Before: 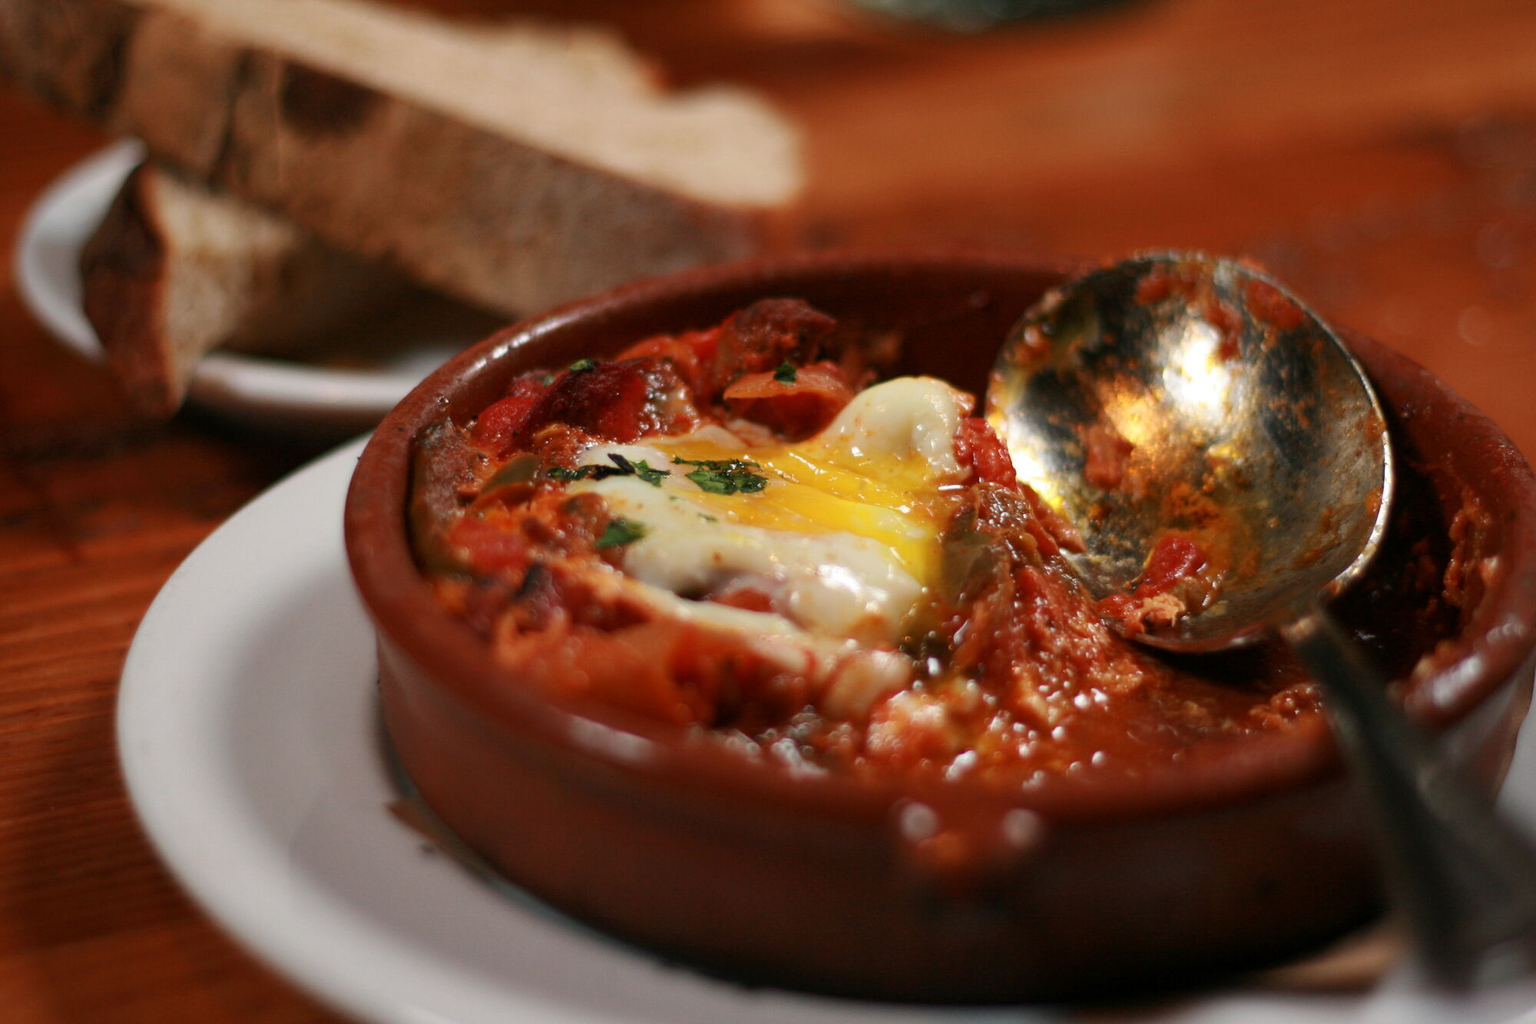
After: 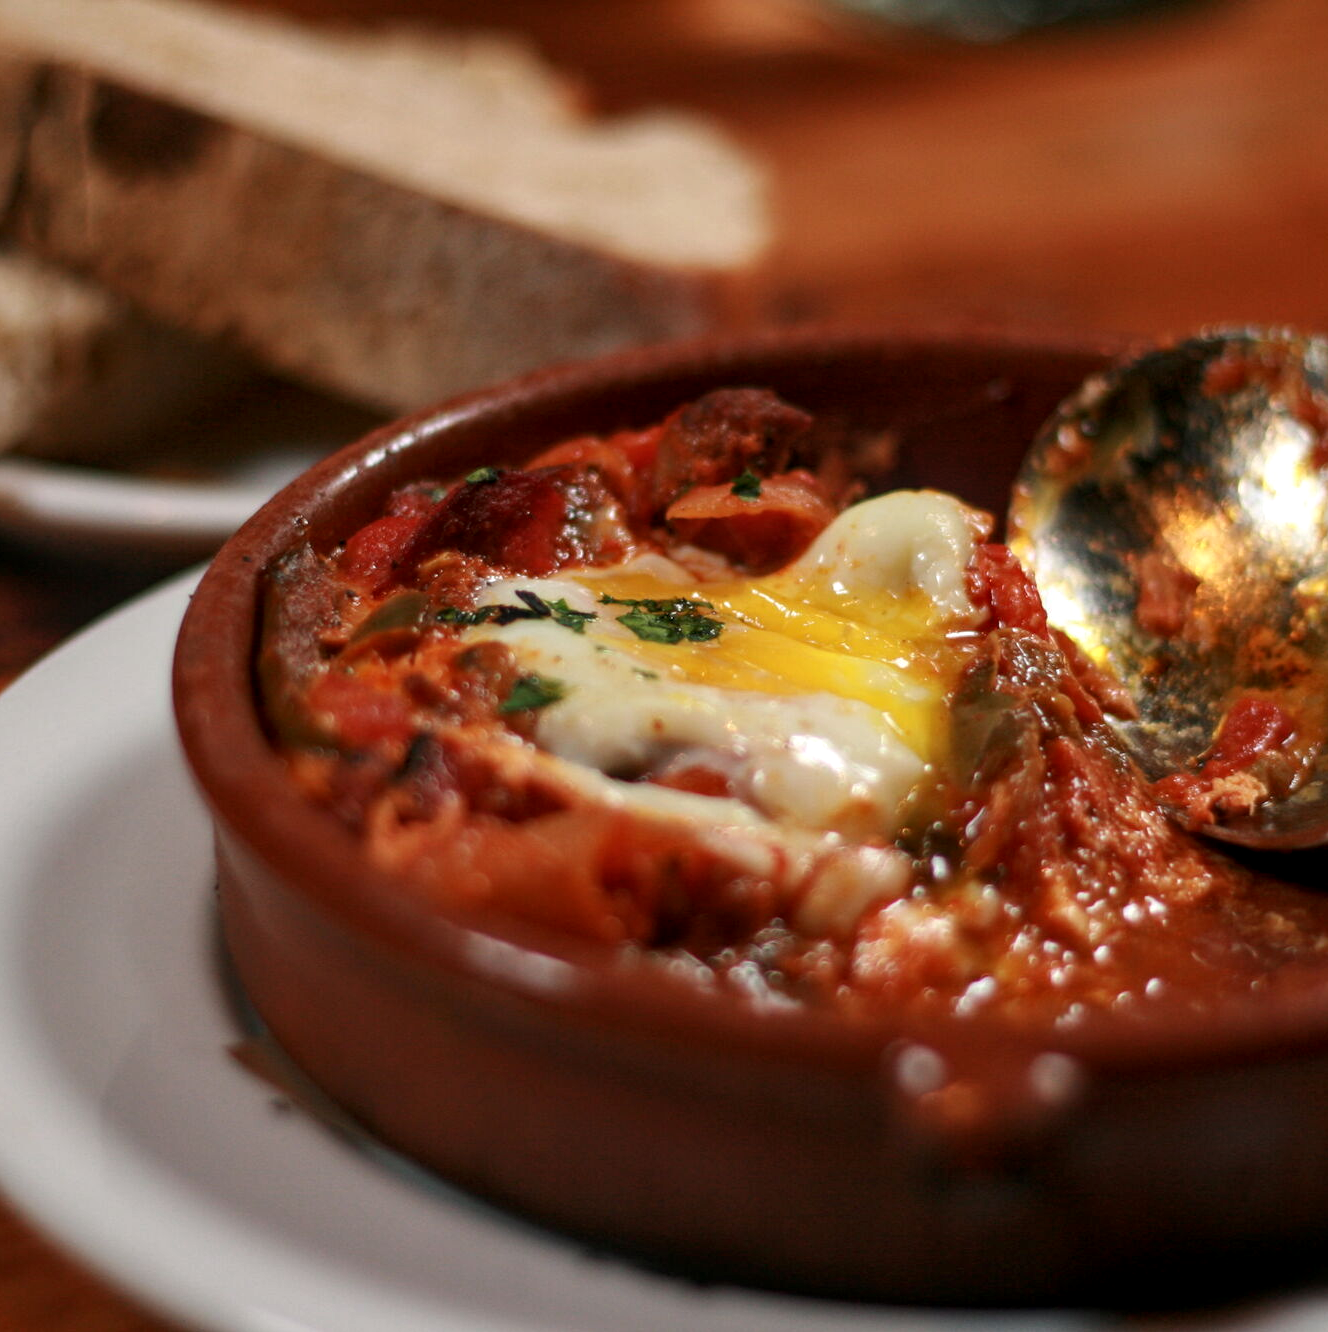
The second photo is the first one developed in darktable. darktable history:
crop and rotate: left 13.816%, right 19.735%
local contrast: on, module defaults
